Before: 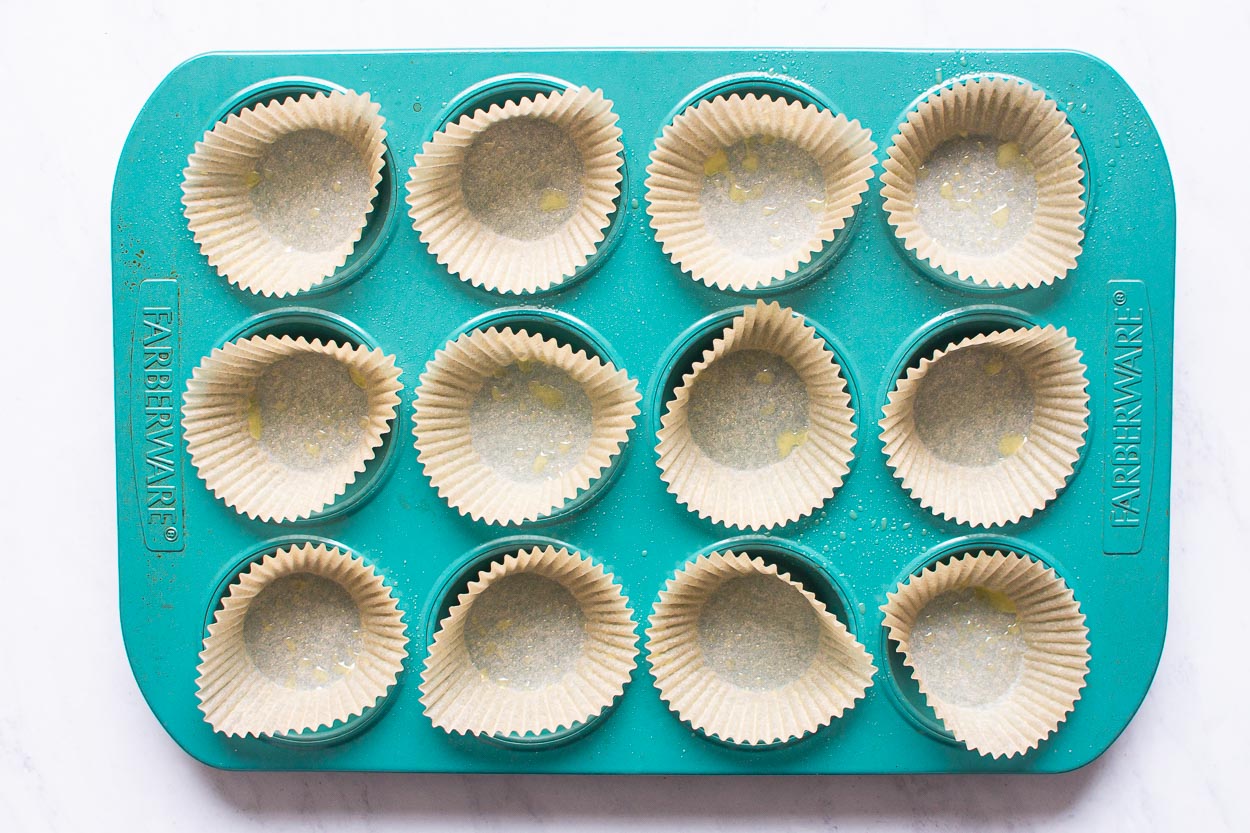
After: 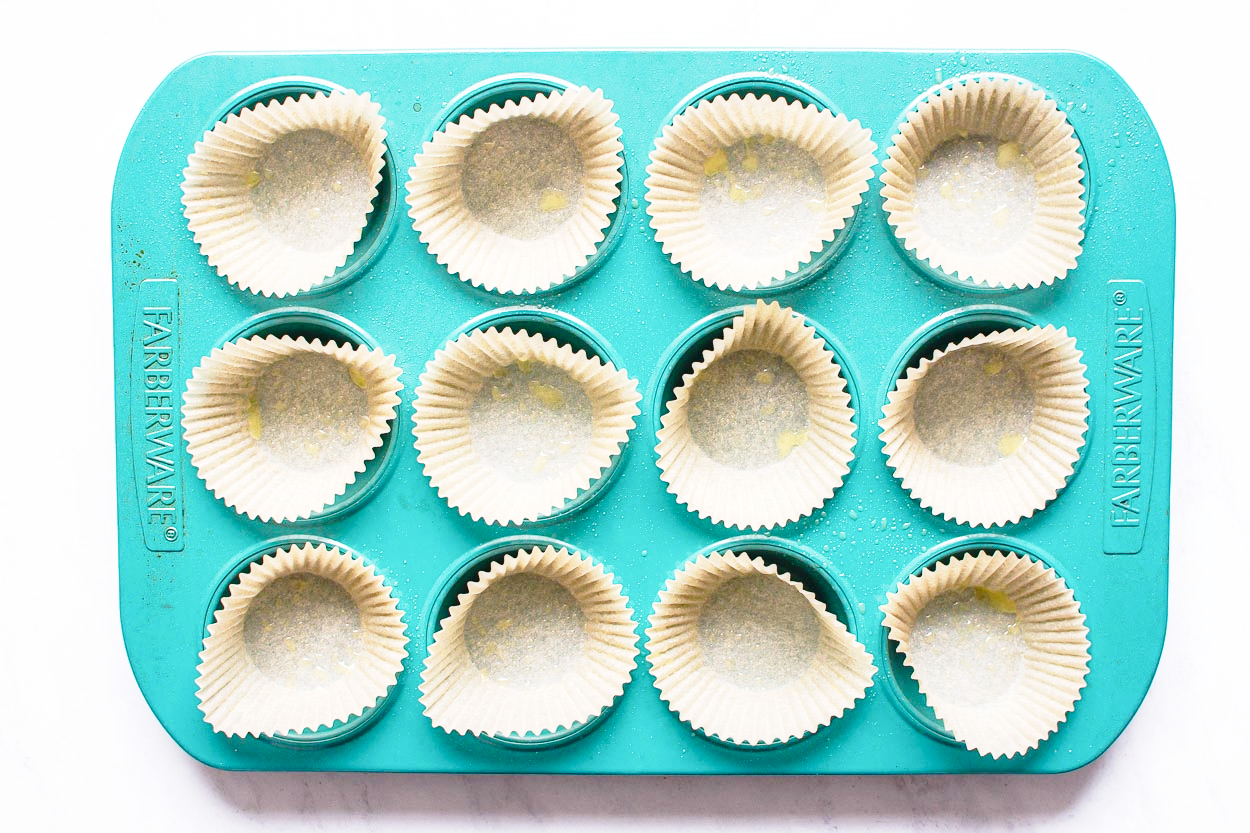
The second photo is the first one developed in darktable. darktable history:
local contrast: highlights 61%, shadows 106%, detail 107%, midtone range 0.529
base curve: curves: ch0 [(0, 0) (0.028, 0.03) (0.121, 0.232) (0.46, 0.748) (0.859, 0.968) (1, 1)], preserve colors none
